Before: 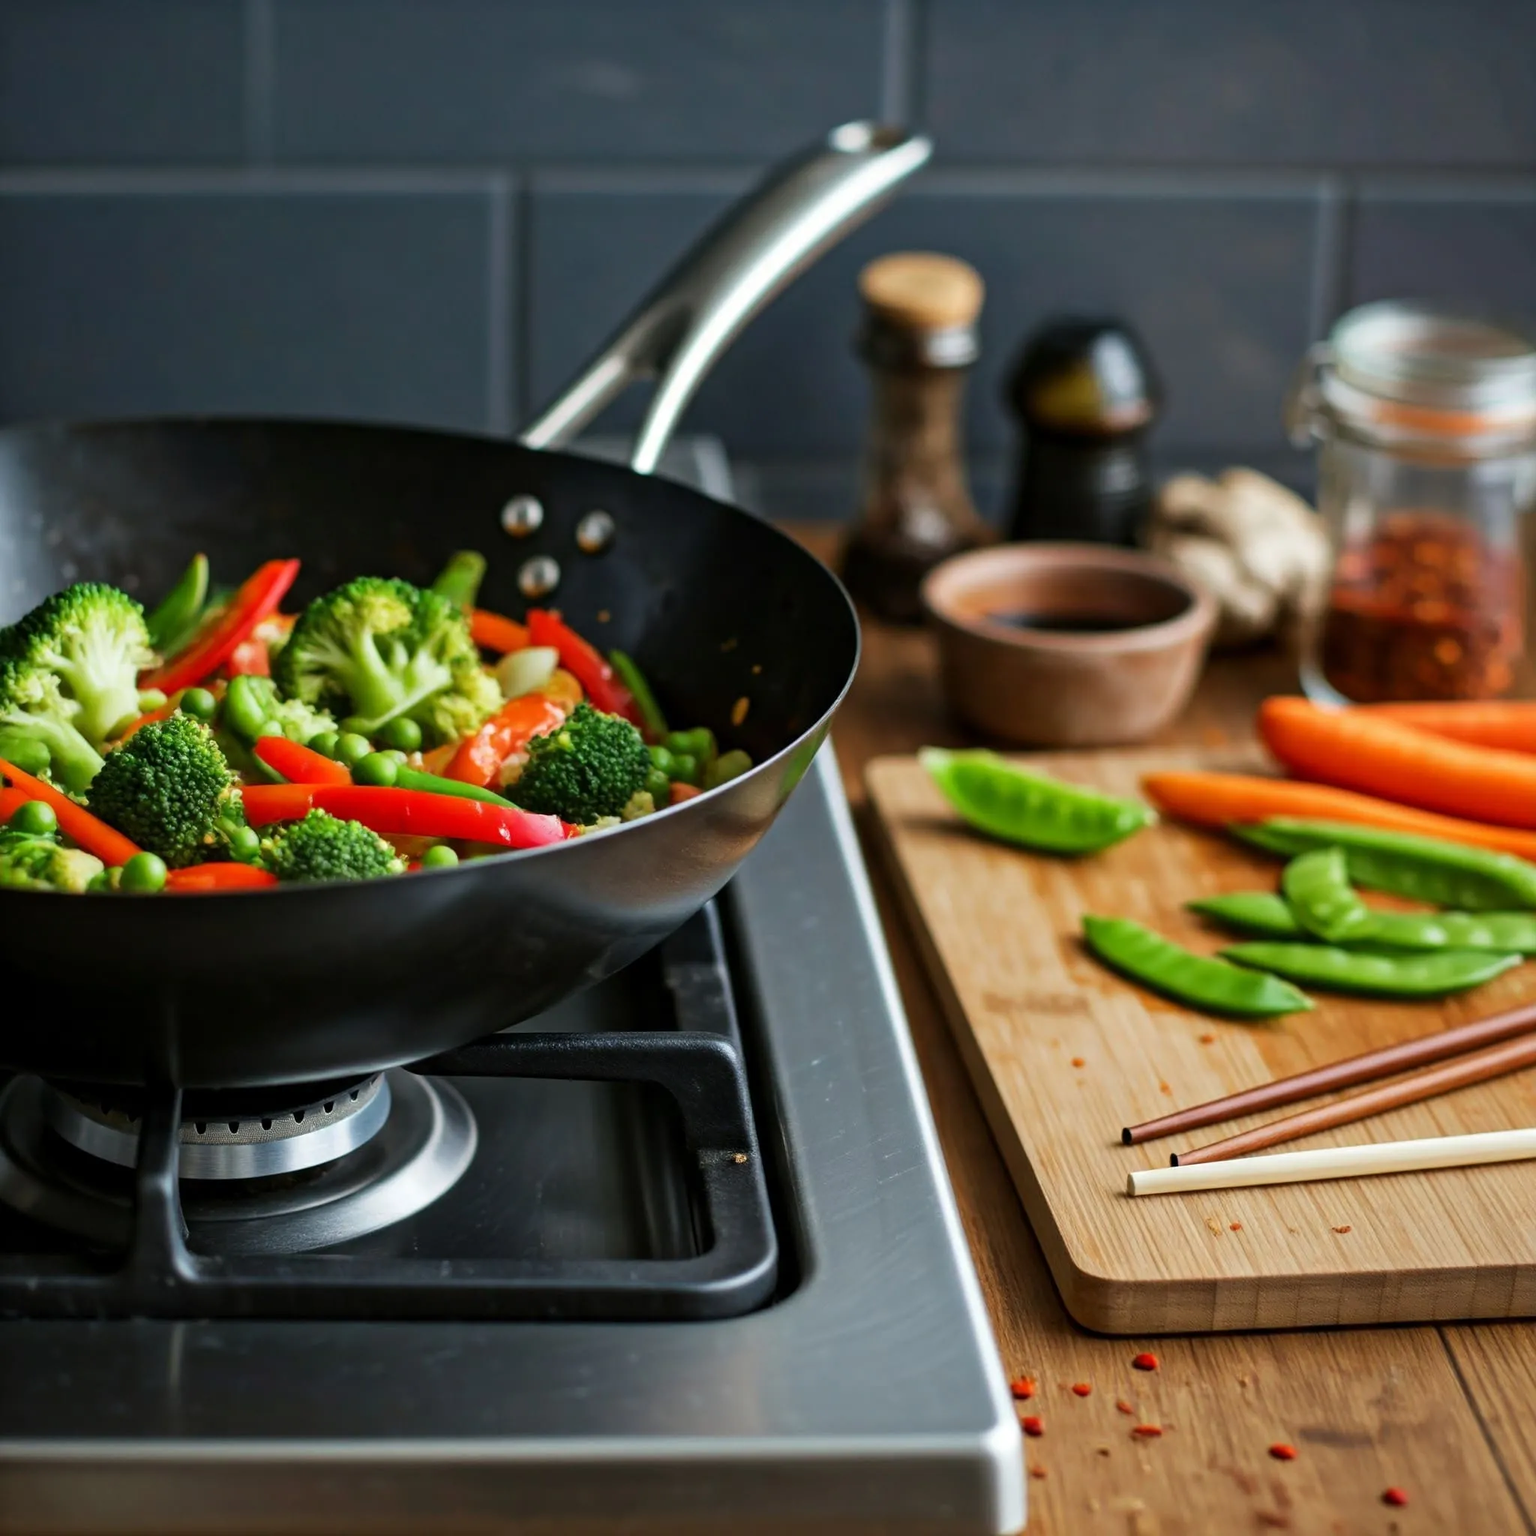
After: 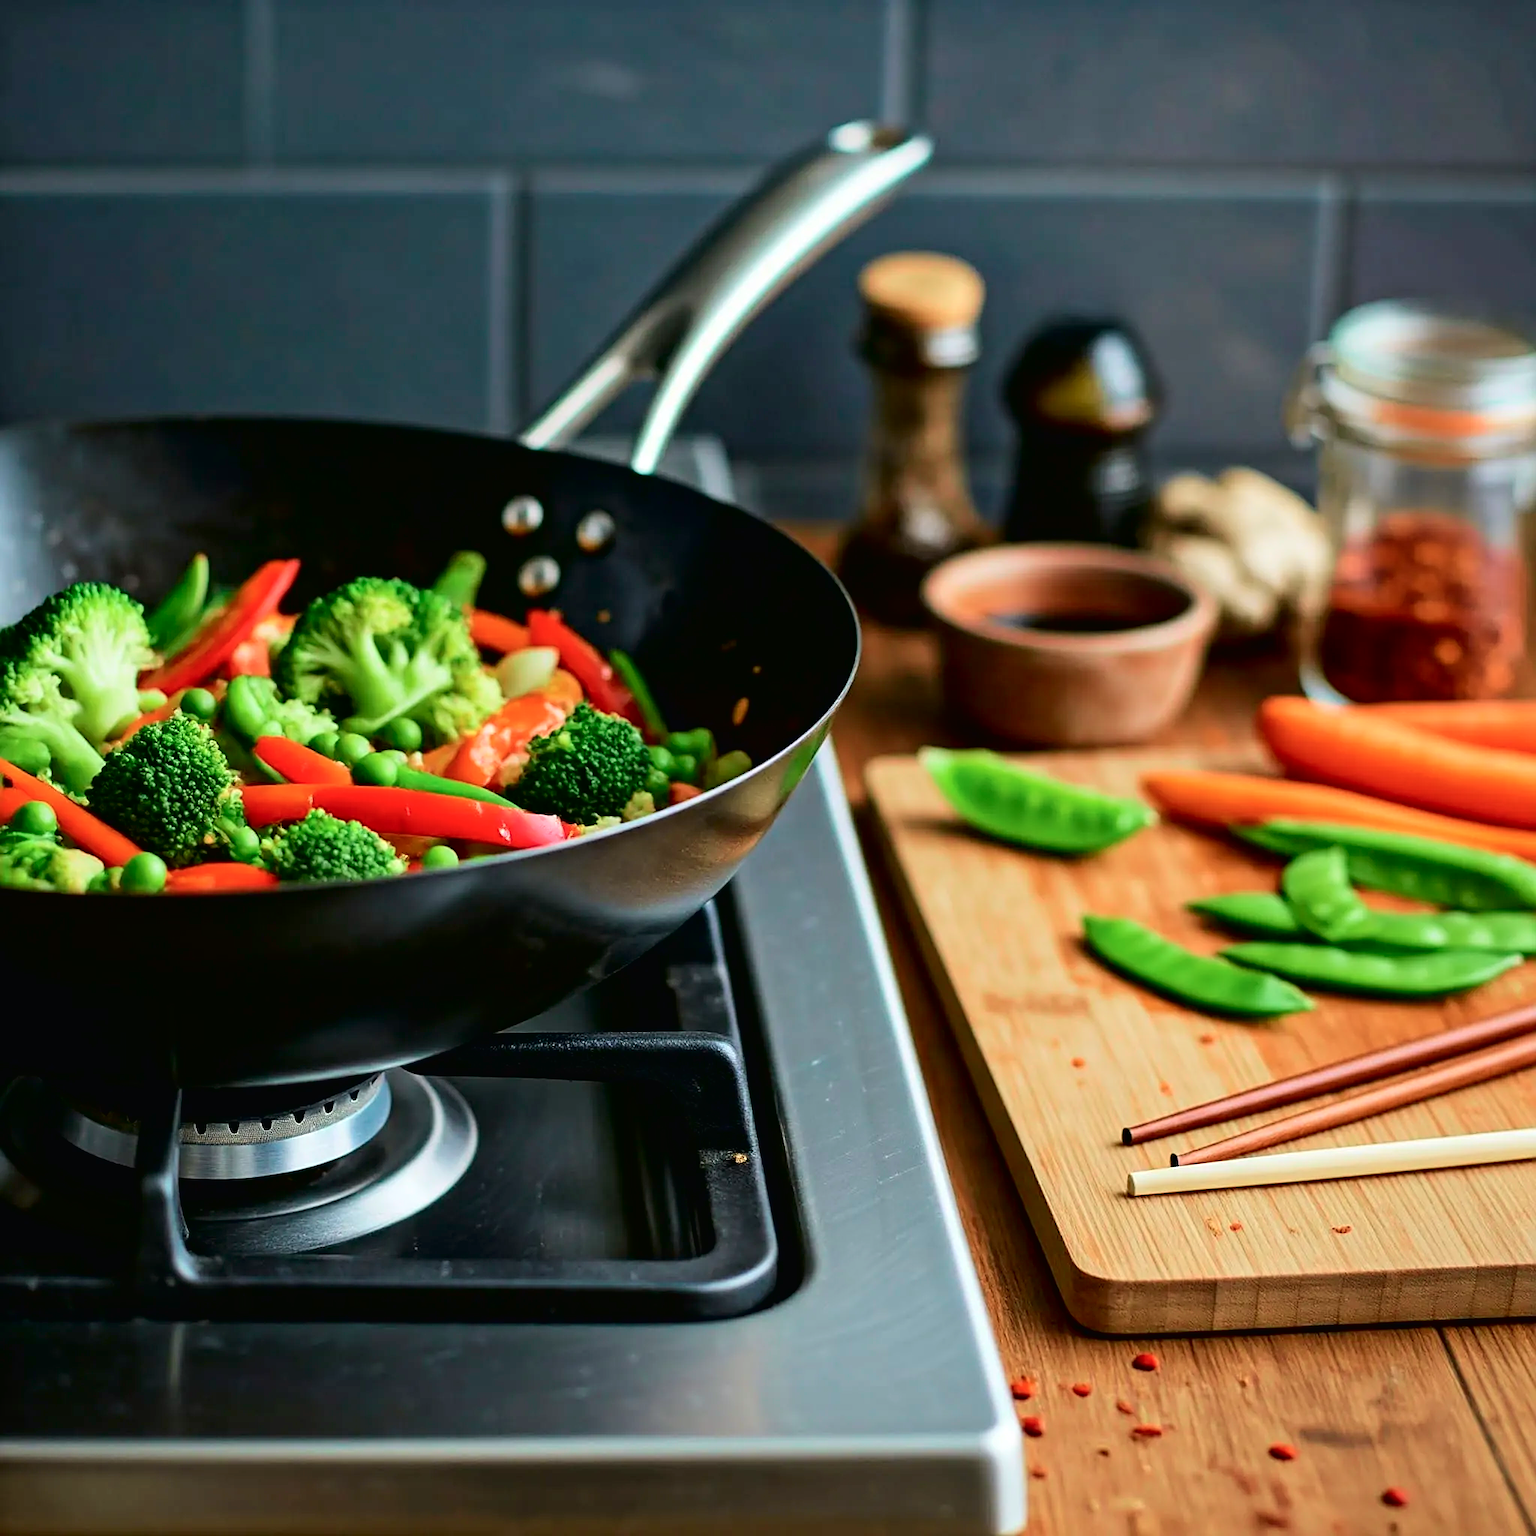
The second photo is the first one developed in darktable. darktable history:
tone curve: curves: ch0 [(0, 0.013) (0.054, 0.018) (0.205, 0.197) (0.289, 0.309) (0.382, 0.437) (0.475, 0.552) (0.666, 0.743) (0.791, 0.85) (1, 0.998)]; ch1 [(0, 0) (0.394, 0.338) (0.449, 0.404) (0.499, 0.498) (0.526, 0.528) (0.543, 0.564) (0.589, 0.633) (0.66, 0.687) (0.783, 0.804) (1, 1)]; ch2 [(0, 0) (0.304, 0.31) (0.403, 0.399) (0.441, 0.421) (0.474, 0.466) (0.498, 0.496) (0.524, 0.538) (0.555, 0.584) (0.633, 0.665) (0.7, 0.711) (1, 1)], color space Lab, independent channels, preserve colors none
sharpen: amount 0.6
